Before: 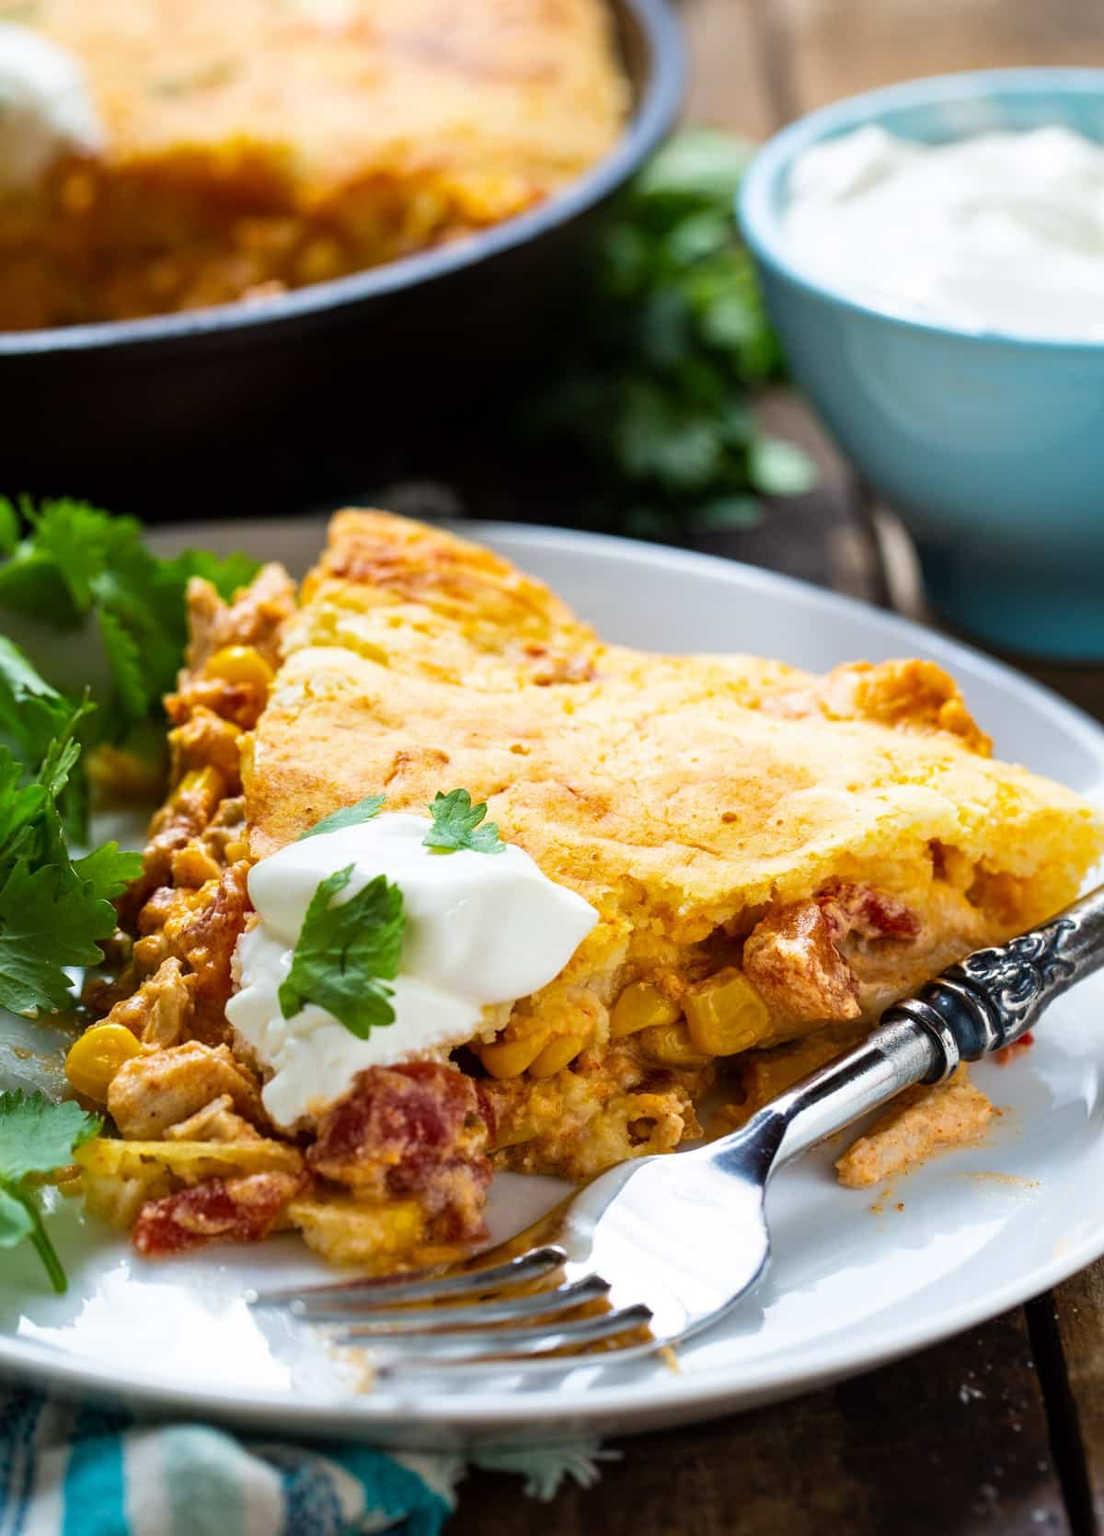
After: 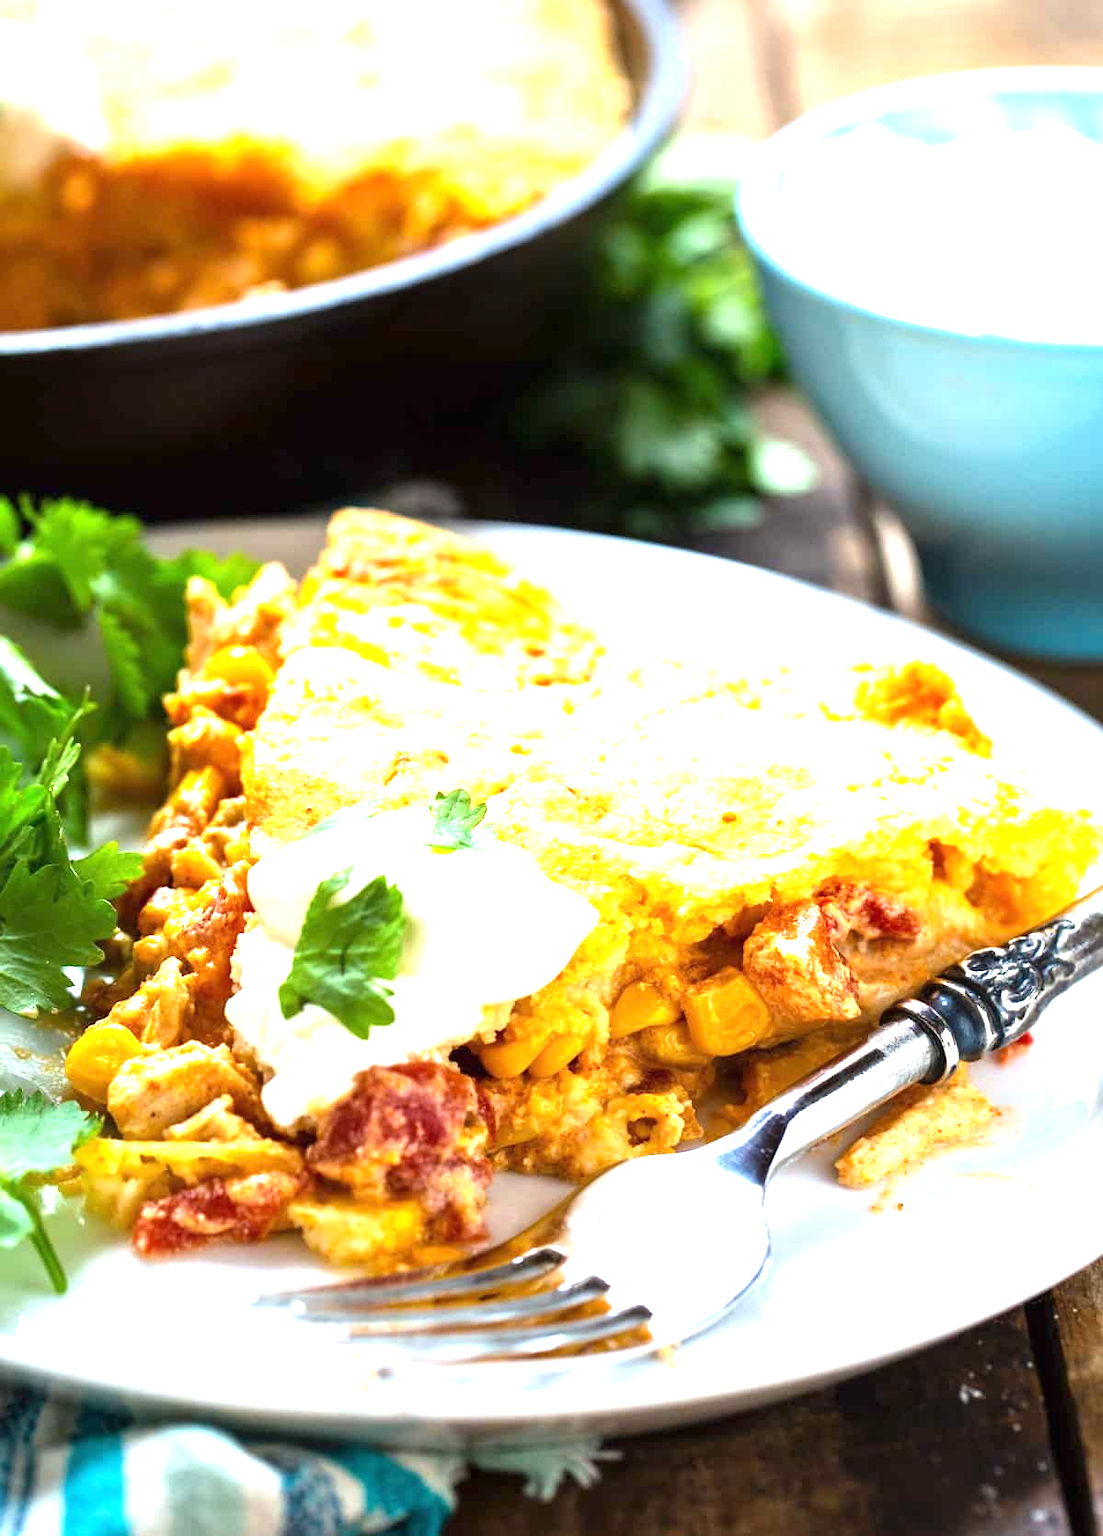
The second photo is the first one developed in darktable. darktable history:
exposure: black level correction 0, exposure 1.464 EV, compensate exposure bias true, compensate highlight preservation false
